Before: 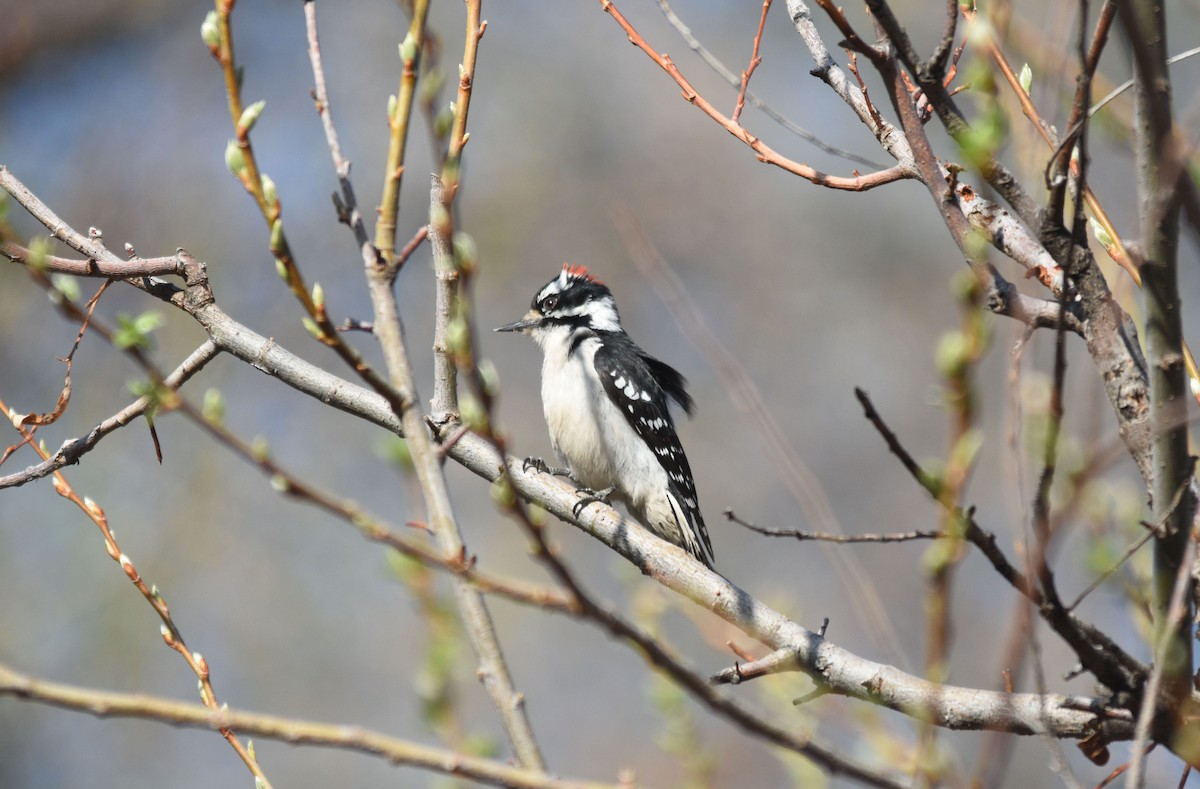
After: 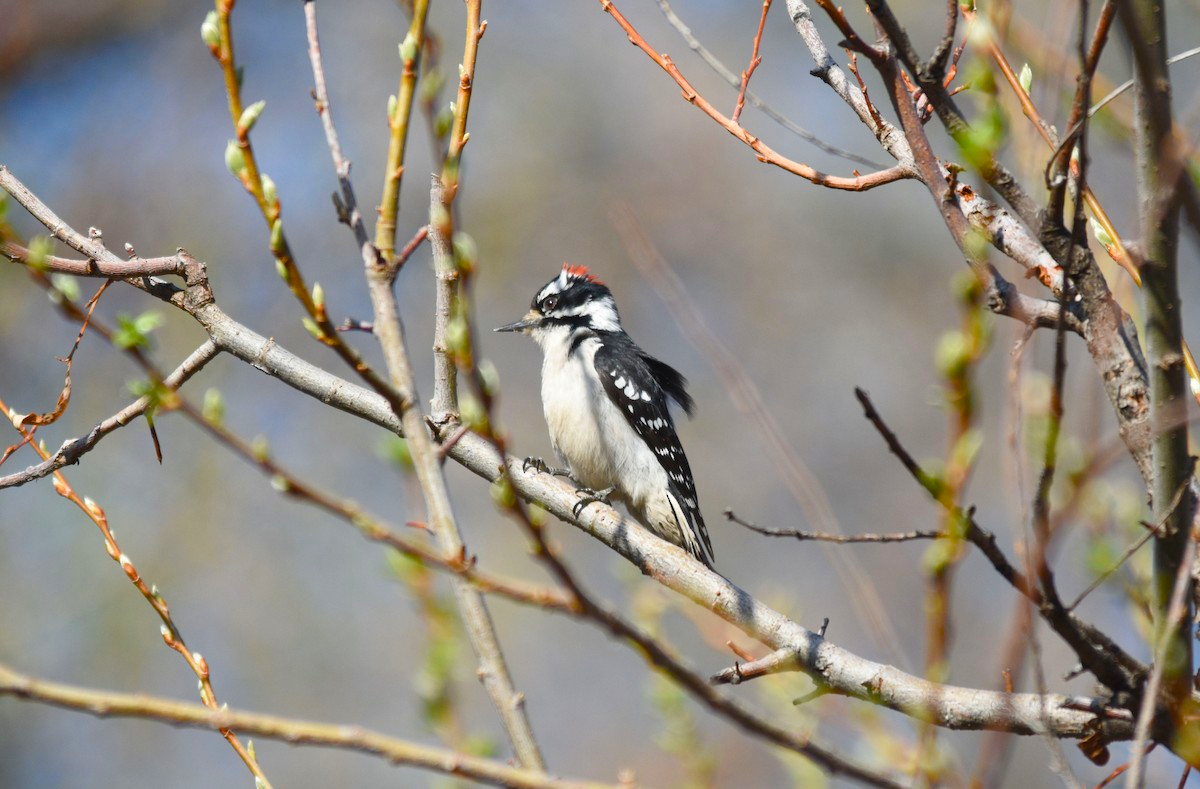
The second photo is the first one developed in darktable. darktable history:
color balance rgb: linear chroma grading › global chroma 8.702%, perceptual saturation grading › global saturation 34.54%, perceptual saturation grading › highlights -29.808%, perceptual saturation grading › shadows 35.538%
color calibration: gray › normalize channels true, illuminant same as pipeline (D50), adaptation XYZ, x 0.345, y 0.358, temperature 5012.08 K, gamut compression 0.004
